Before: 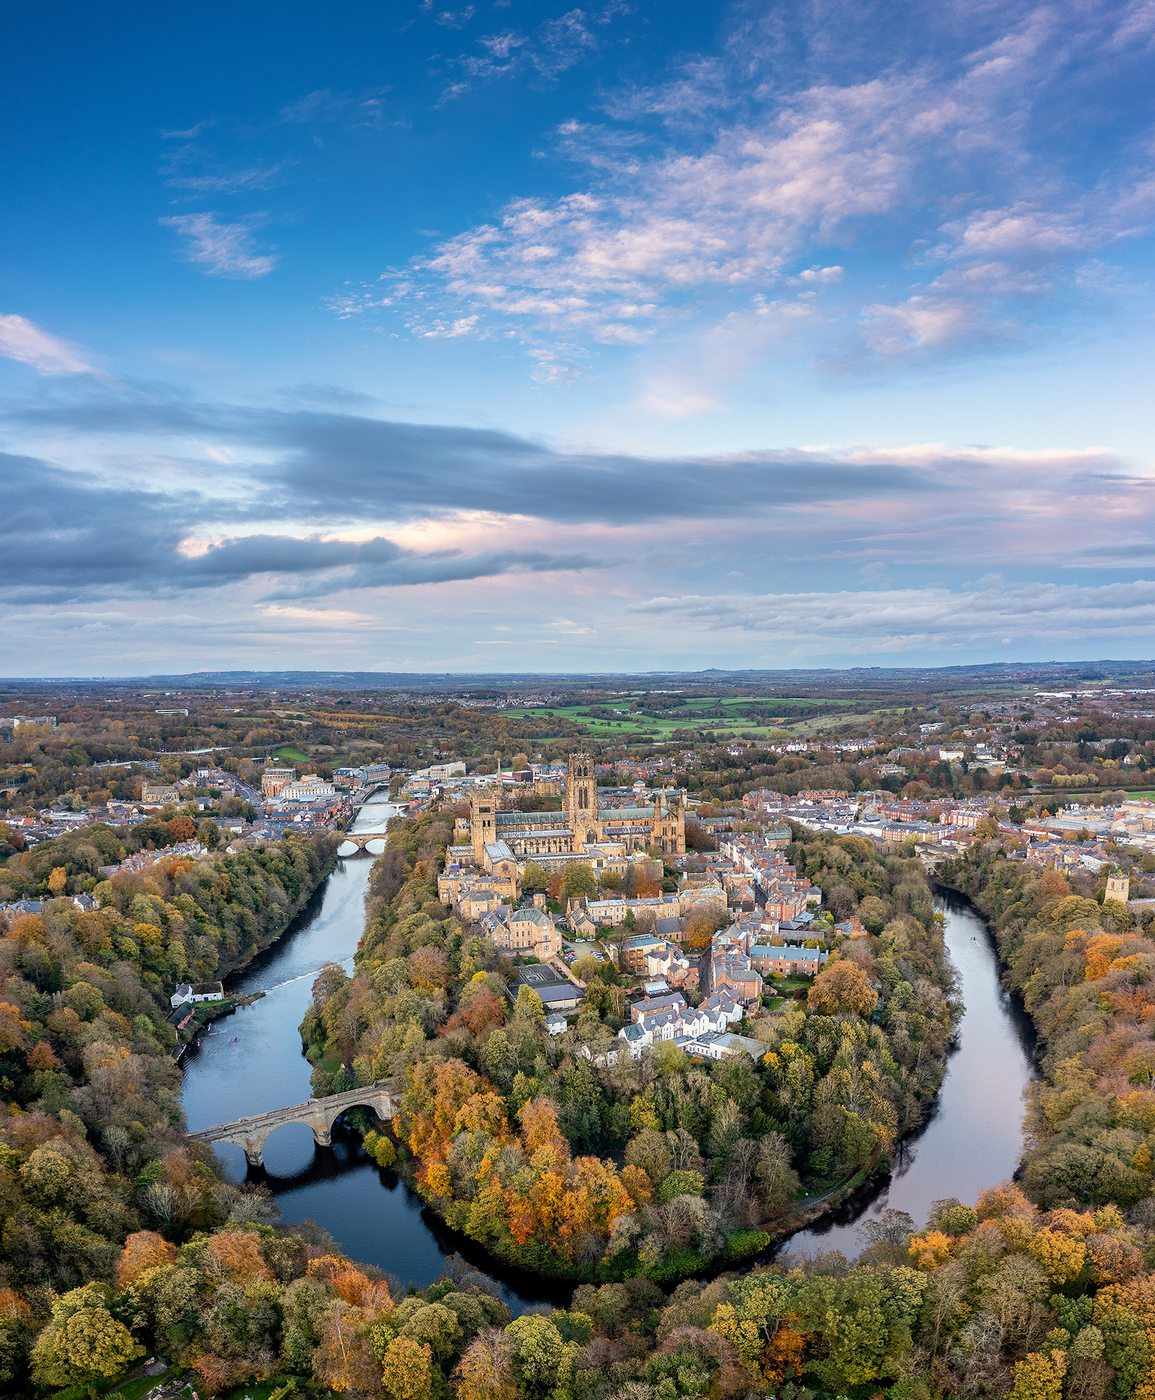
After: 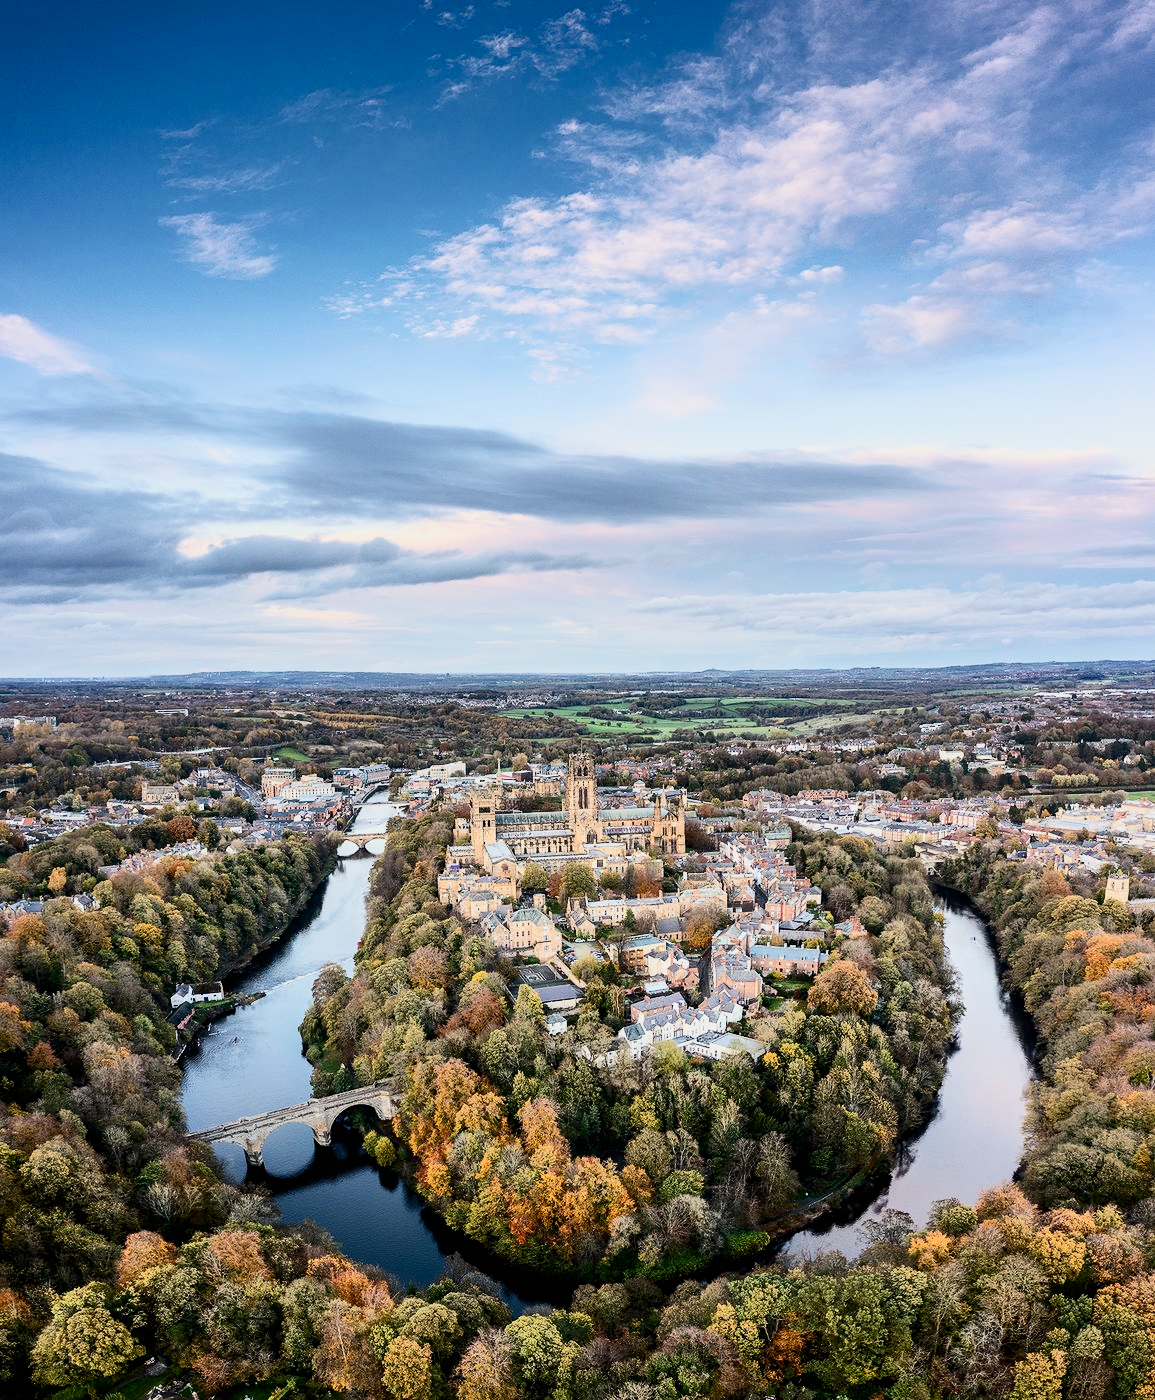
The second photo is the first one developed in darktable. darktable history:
filmic rgb: black relative exposure -7.65 EV, white relative exposure 4.56 EV, hardness 3.61, contrast 0.998
contrast brightness saturation: contrast 0.379, brightness 0.098
